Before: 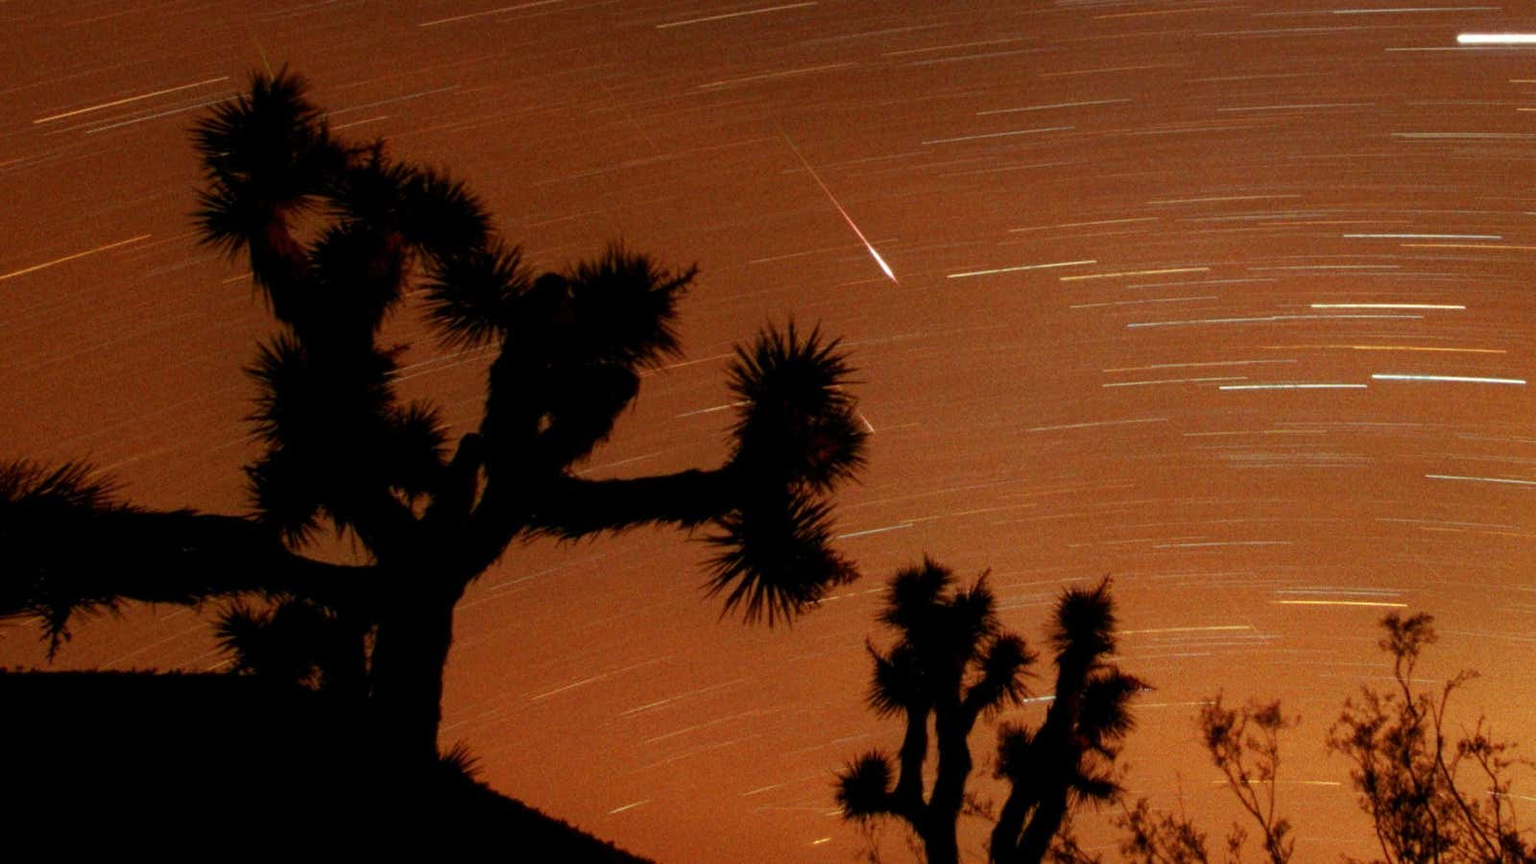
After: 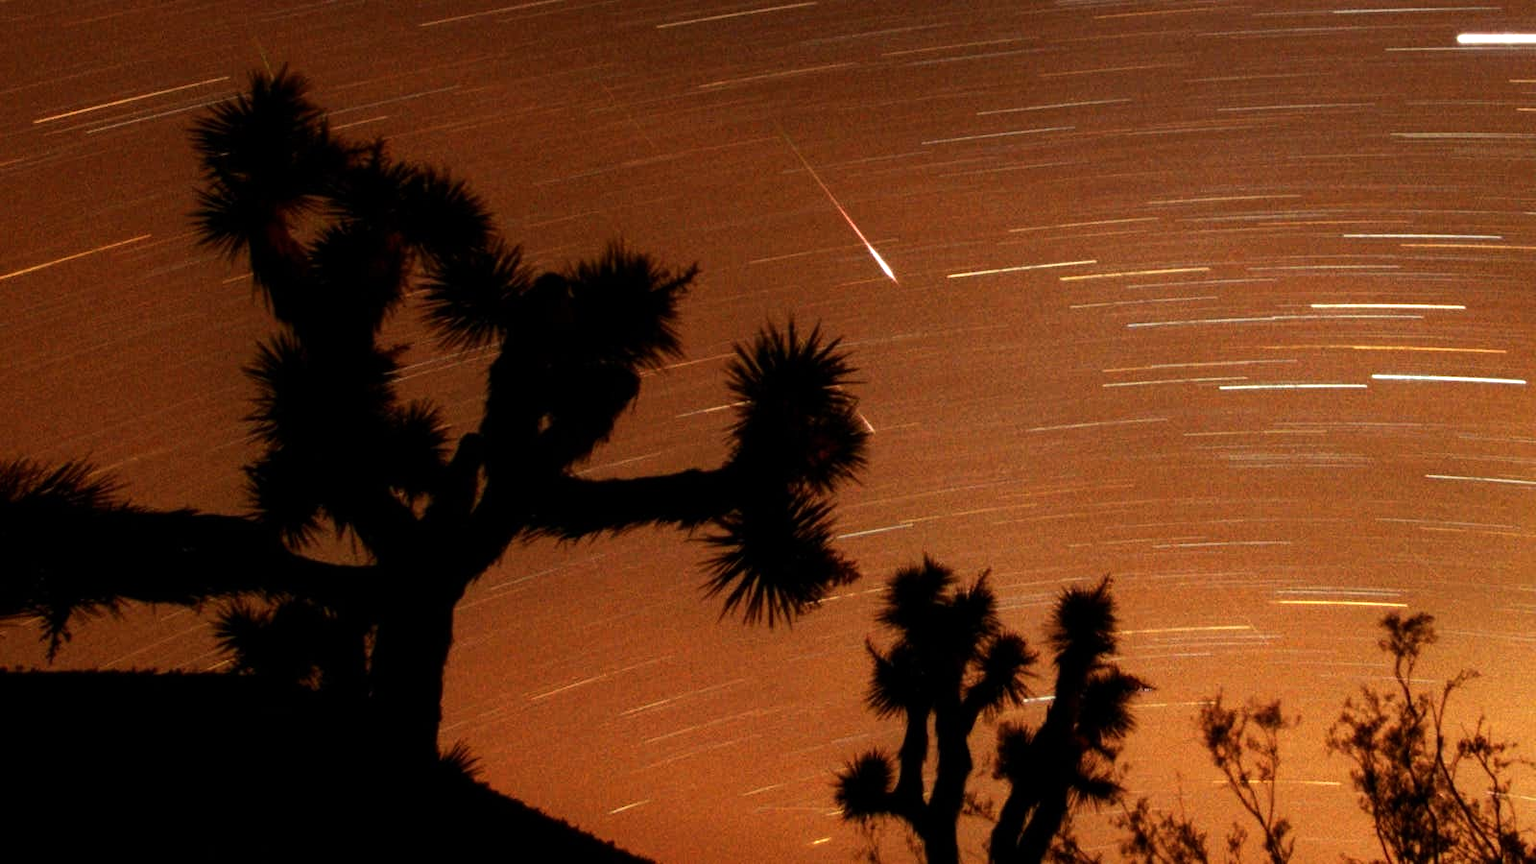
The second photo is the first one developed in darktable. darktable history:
tone equalizer: -8 EV -0.757 EV, -7 EV -0.72 EV, -6 EV -0.636 EV, -5 EV -0.382 EV, -3 EV 0.375 EV, -2 EV 0.6 EV, -1 EV 0.684 EV, +0 EV 0.74 EV, edges refinement/feathering 500, mask exposure compensation -1.57 EV, preserve details no
